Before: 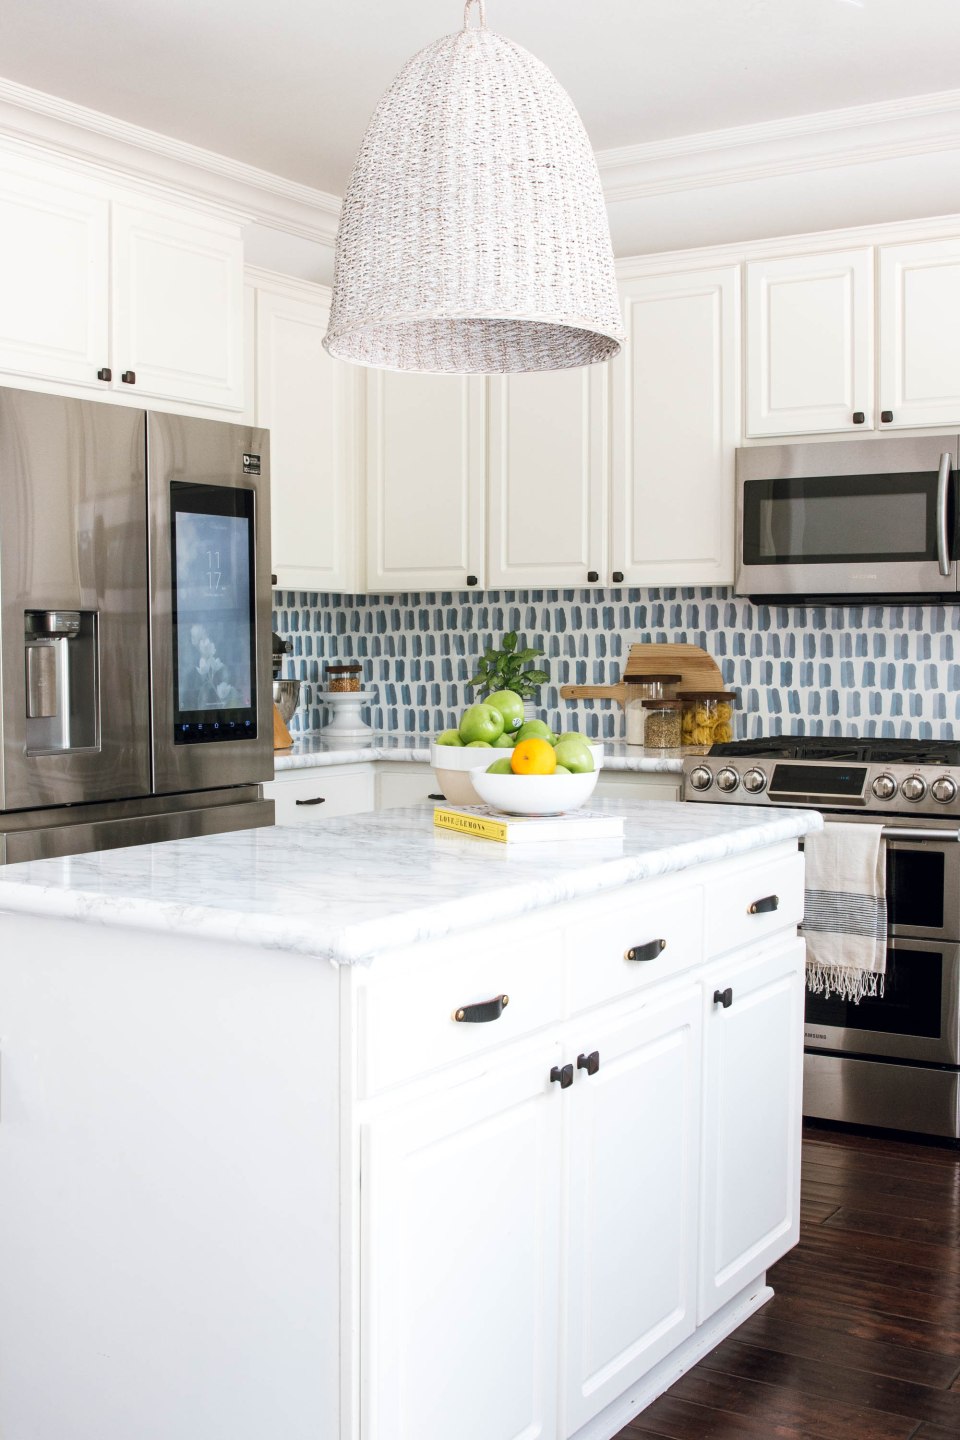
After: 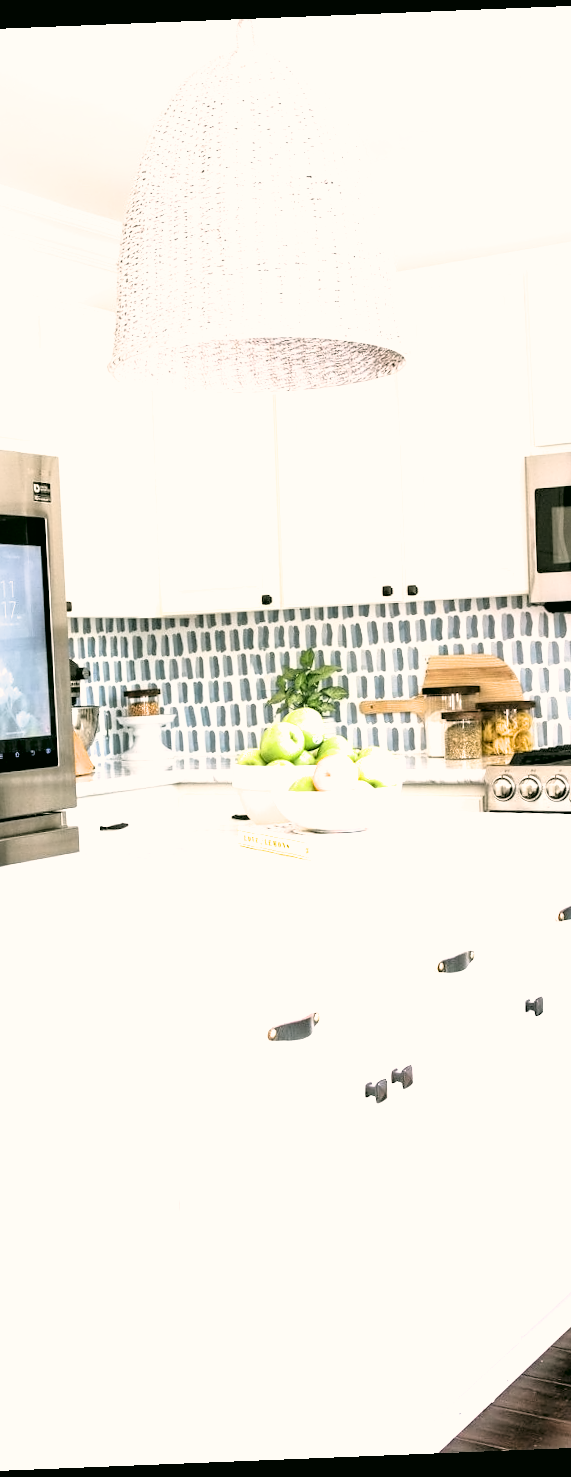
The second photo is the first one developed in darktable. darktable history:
filmic rgb: black relative exposure -3.72 EV, white relative exposure 2.77 EV, dynamic range scaling -5.32%, hardness 3.03
exposure: black level correction 0, exposure 1.5 EV, compensate highlight preservation false
crop and rotate: left 22.516%, right 21.234%
contrast brightness saturation: saturation -0.05
color correction: highlights a* 4.02, highlights b* 4.98, shadows a* -7.55, shadows b* 4.98
graduated density: on, module defaults
rotate and perspective: rotation -2.29°, automatic cropping off
contrast equalizer: y [[0.5 ×4, 0.524, 0.59], [0.5 ×6], [0.5 ×6], [0, 0, 0, 0.01, 0.045, 0.012], [0, 0, 0, 0.044, 0.195, 0.131]]
